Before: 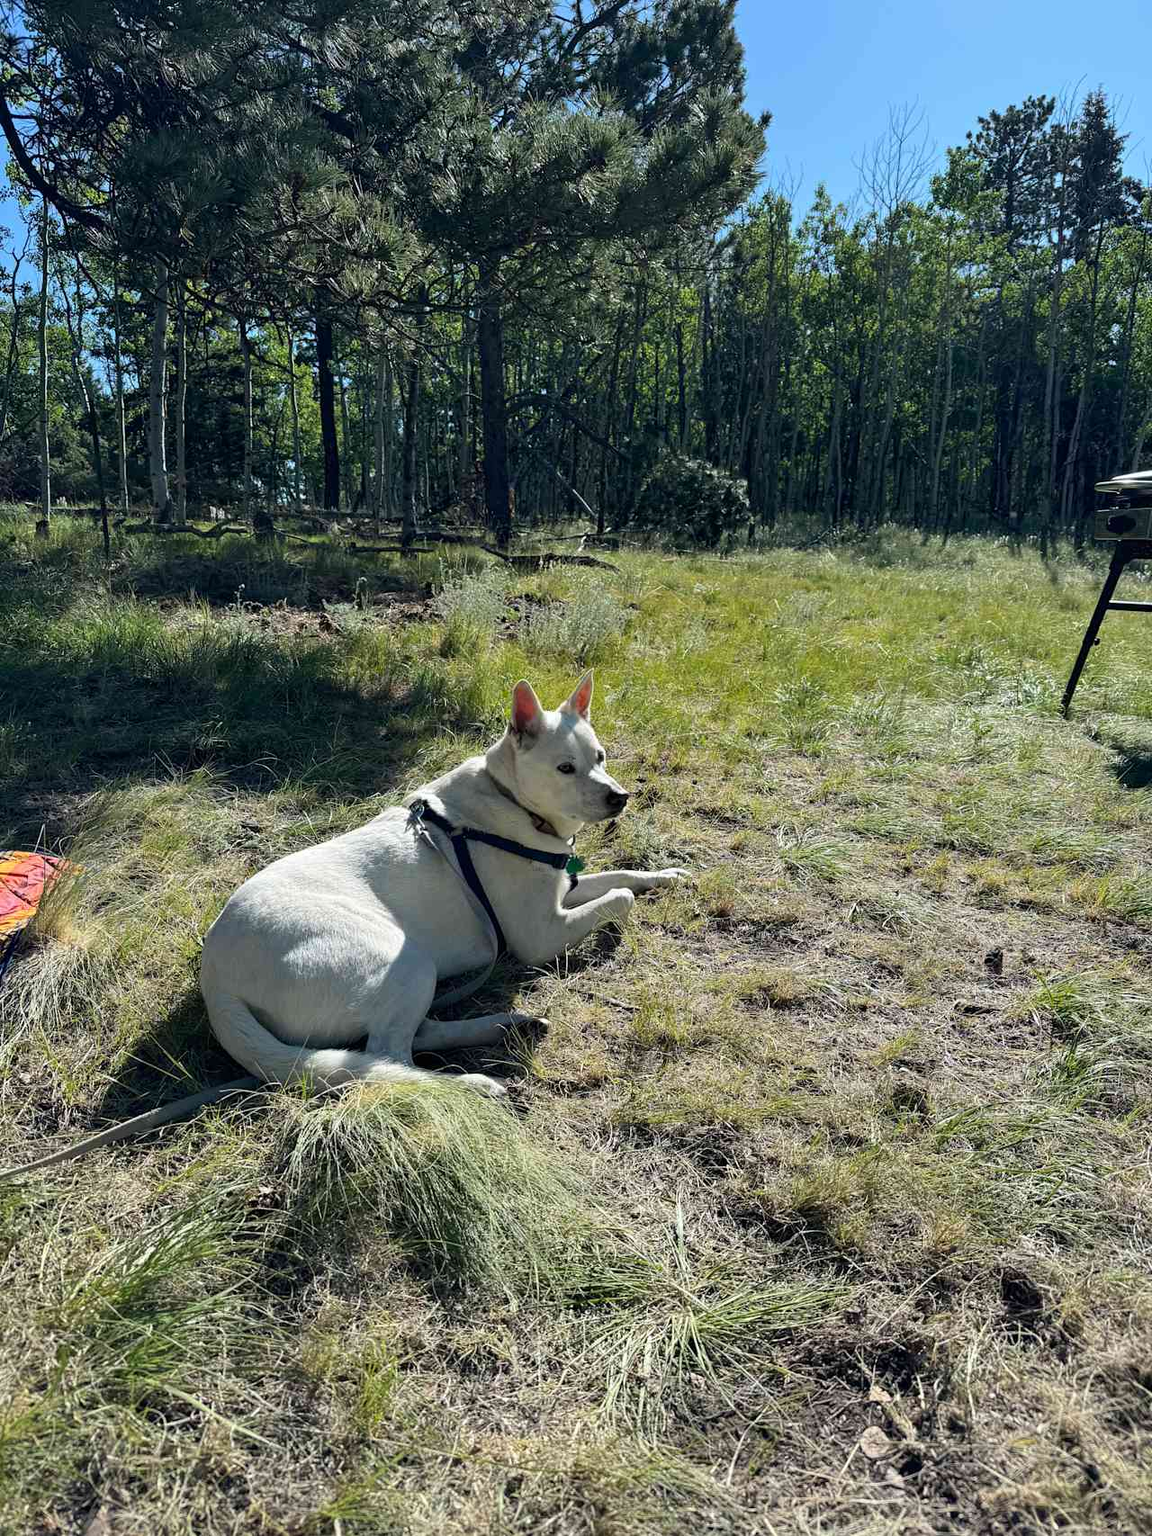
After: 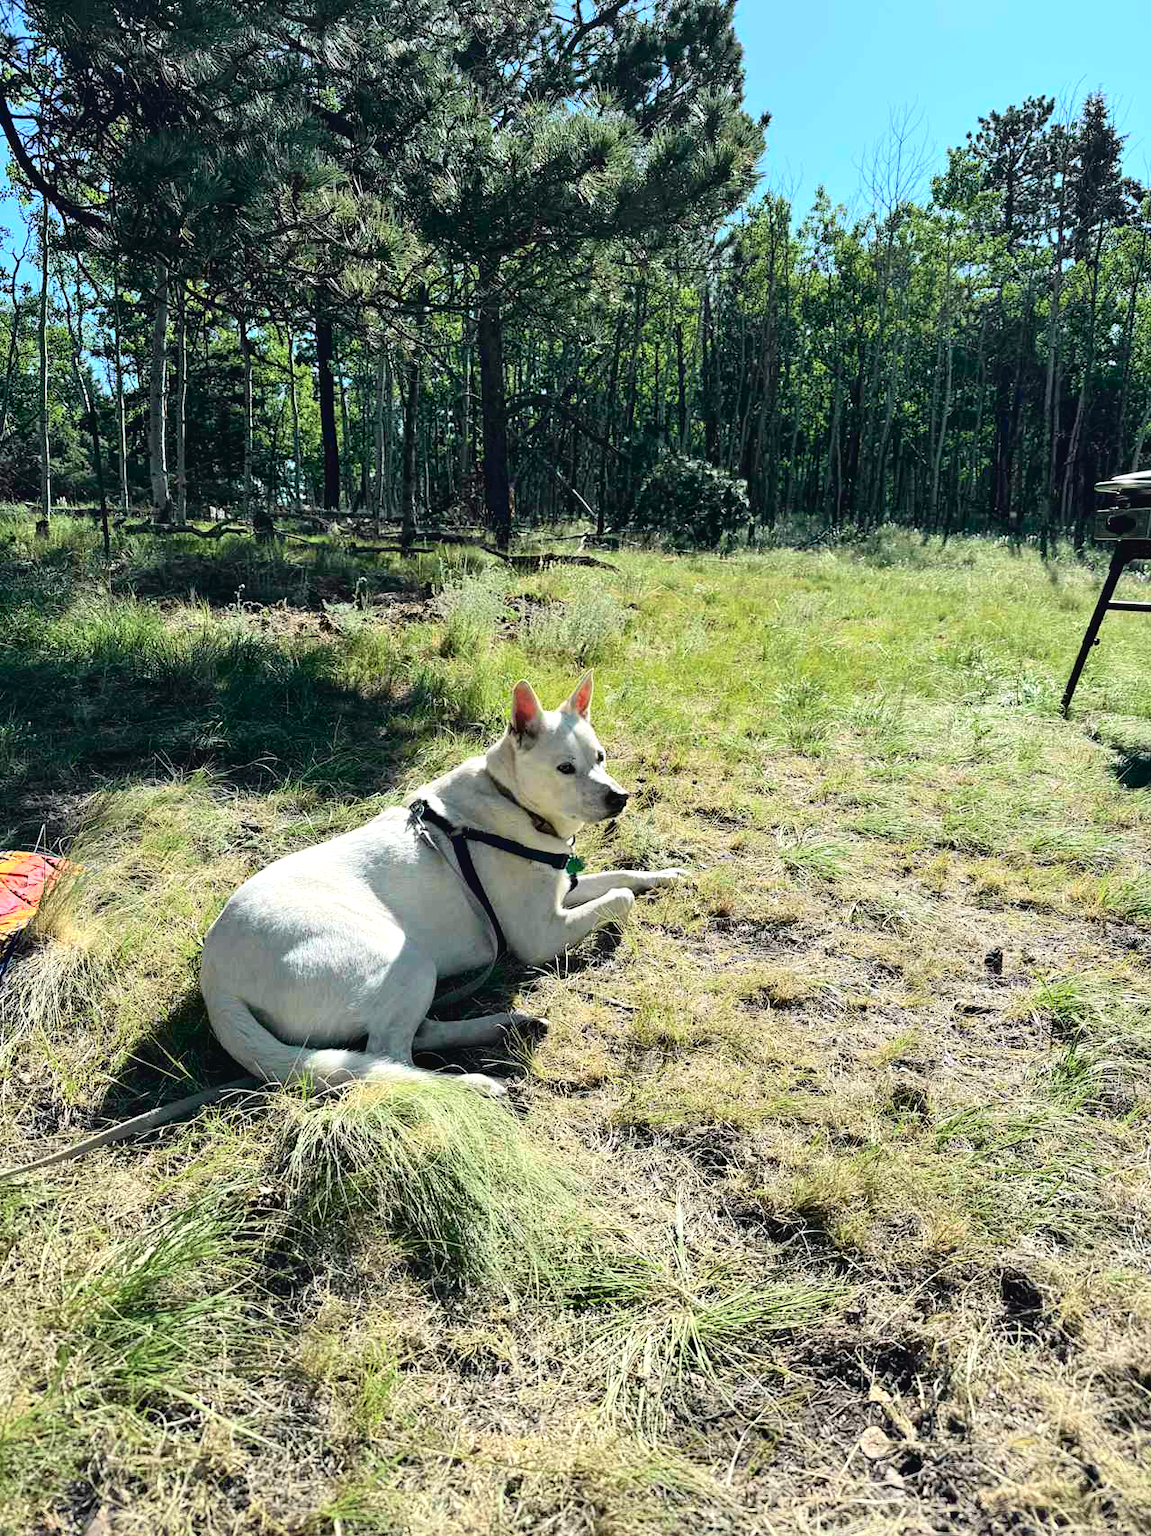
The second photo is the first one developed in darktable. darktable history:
tone curve: curves: ch0 [(0.003, 0.029) (0.037, 0.036) (0.149, 0.117) (0.297, 0.318) (0.422, 0.474) (0.531, 0.6) (0.743, 0.809) (0.877, 0.901) (1, 0.98)]; ch1 [(0, 0) (0.305, 0.325) (0.453, 0.437) (0.482, 0.479) (0.501, 0.5) (0.506, 0.503) (0.567, 0.572) (0.605, 0.608) (0.668, 0.69) (1, 1)]; ch2 [(0, 0) (0.313, 0.306) (0.4, 0.399) (0.45, 0.48) (0.499, 0.502) (0.512, 0.523) (0.57, 0.595) (0.653, 0.662) (1, 1)], color space Lab, independent channels, preserve colors none
exposure: exposure 0.493 EV, compensate highlight preservation false
